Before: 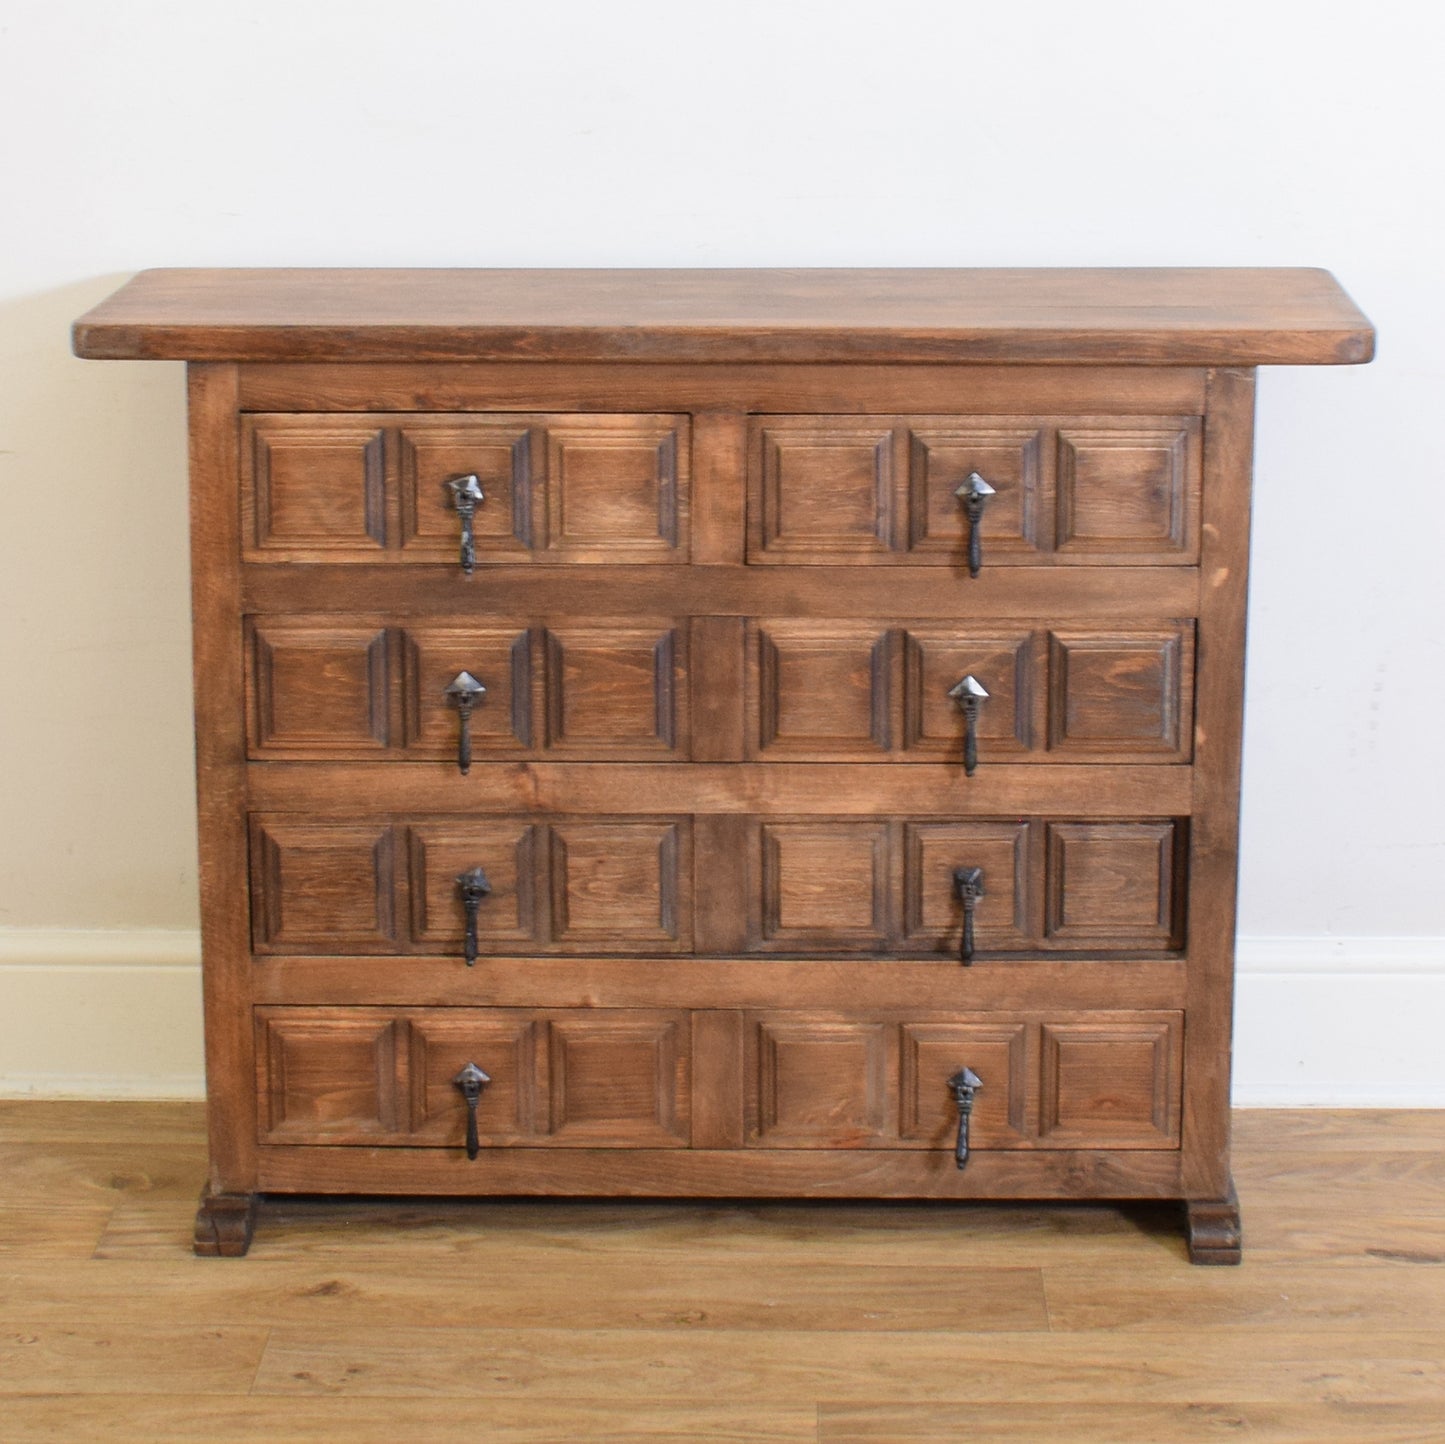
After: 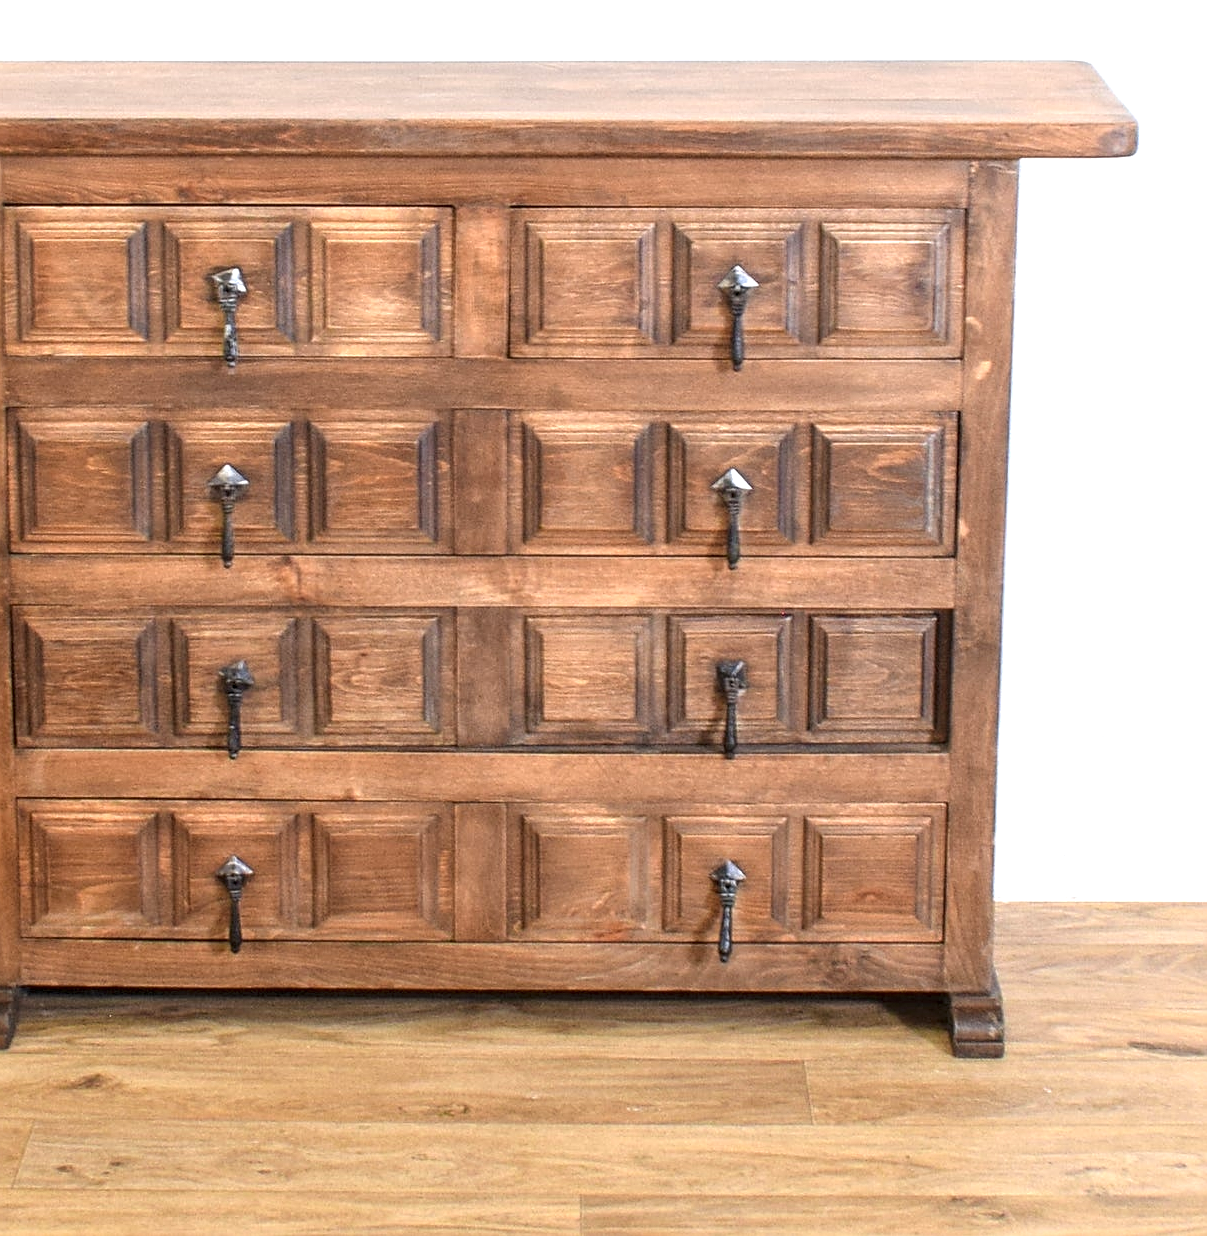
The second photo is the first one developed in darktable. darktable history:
contrast brightness saturation: saturation -0.059
exposure: black level correction 0, exposure 0.704 EV, compensate exposure bias true, compensate highlight preservation false
local contrast: on, module defaults
crop: left 16.443%, top 14.389%
sharpen: on, module defaults
